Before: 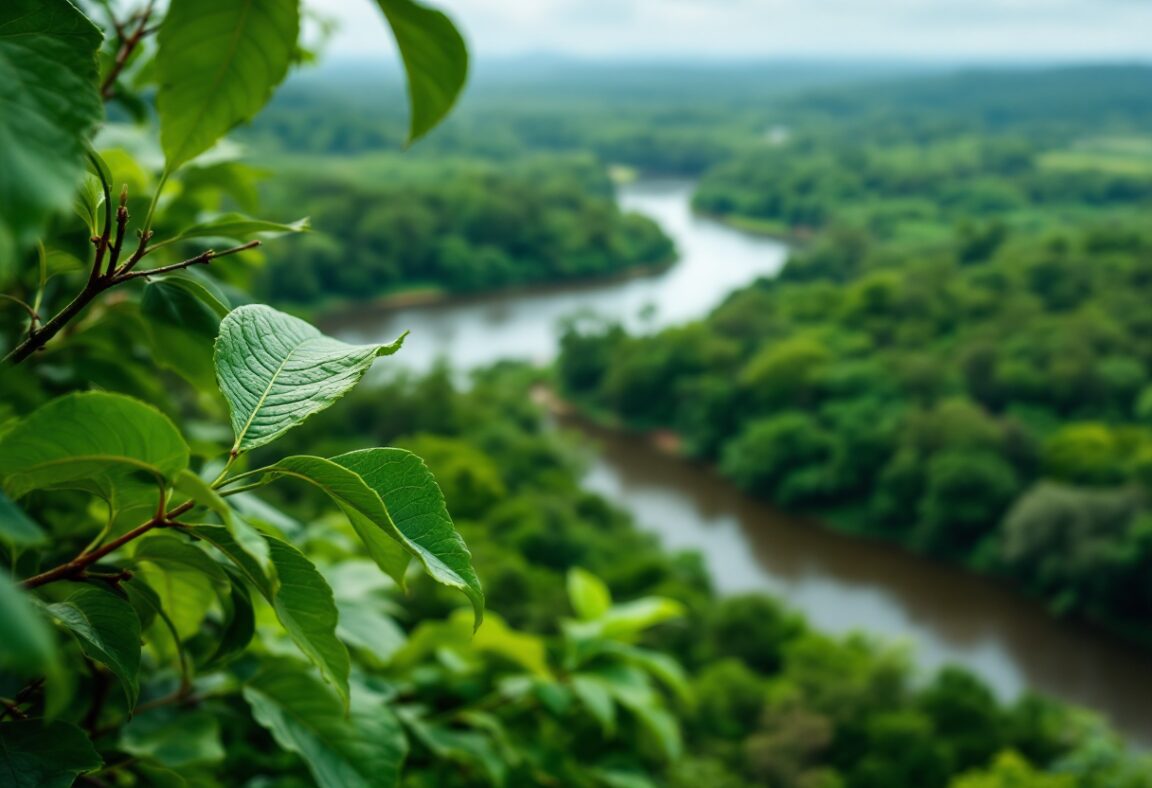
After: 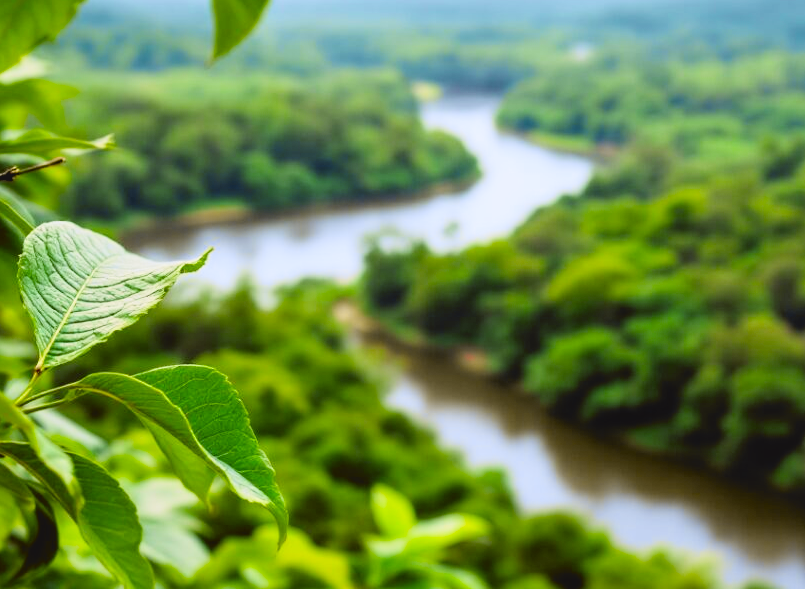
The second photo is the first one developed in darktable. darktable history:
crop and rotate: left 17.046%, top 10.659%, right 12.989%, bottom 14.553%
exposure: black level correction 0, exposure 0.7 EV, compensate highlight preservation false
shadows and highlights: shadows 43.06, highlights 6.94
filmic rgb: black relative exposure -7.6 EV, white relative exposure 4.64 EV, threshold 3 EV, target black luminance 0%, hardness 3.55, latitude 50.51%, contrast 1.033, highlights saturation mix 10%, shadows ↔ highlights balance -0.198%, color science v4 (2020), enable highlight reconstruction true
white balance: red 0.967, blue 1.049
tone curve: curves: ch0 [(0, 0.036) (0.119, 0.115) (0.466, 0.498) (0.715, 0.767) (0.817, 0.865) (1, 0.998)]; ch1 [(0, 0) (0.377, 0.424) (0.442, 0.491) (0.487, 0.502) (0.514, 0.512) (0.536, 0.577) (0.66, 0.724) (1, 1)]; ch2 [(0, 0) (0.38, 0.405) (0.463, 0.443) (0.492, 0.486) (0.526, 0.541) (0.578, 0.598) (1, 1)], color space Lab, independent channels, preserve colors none
